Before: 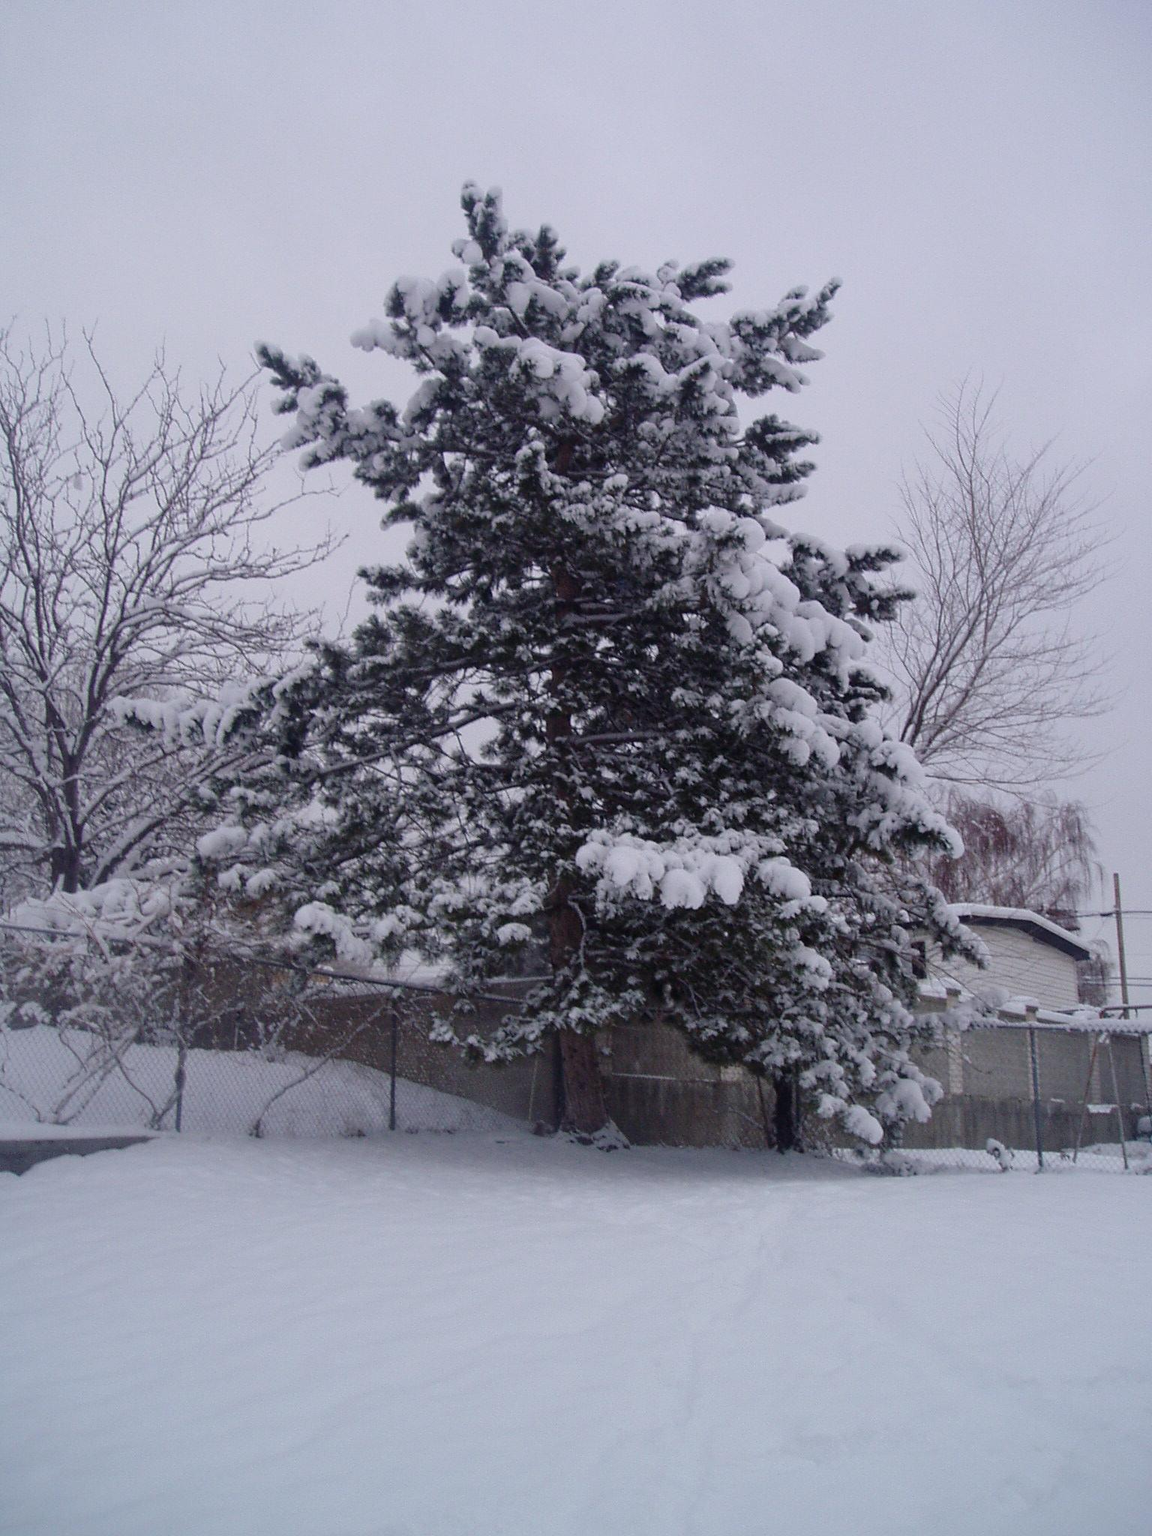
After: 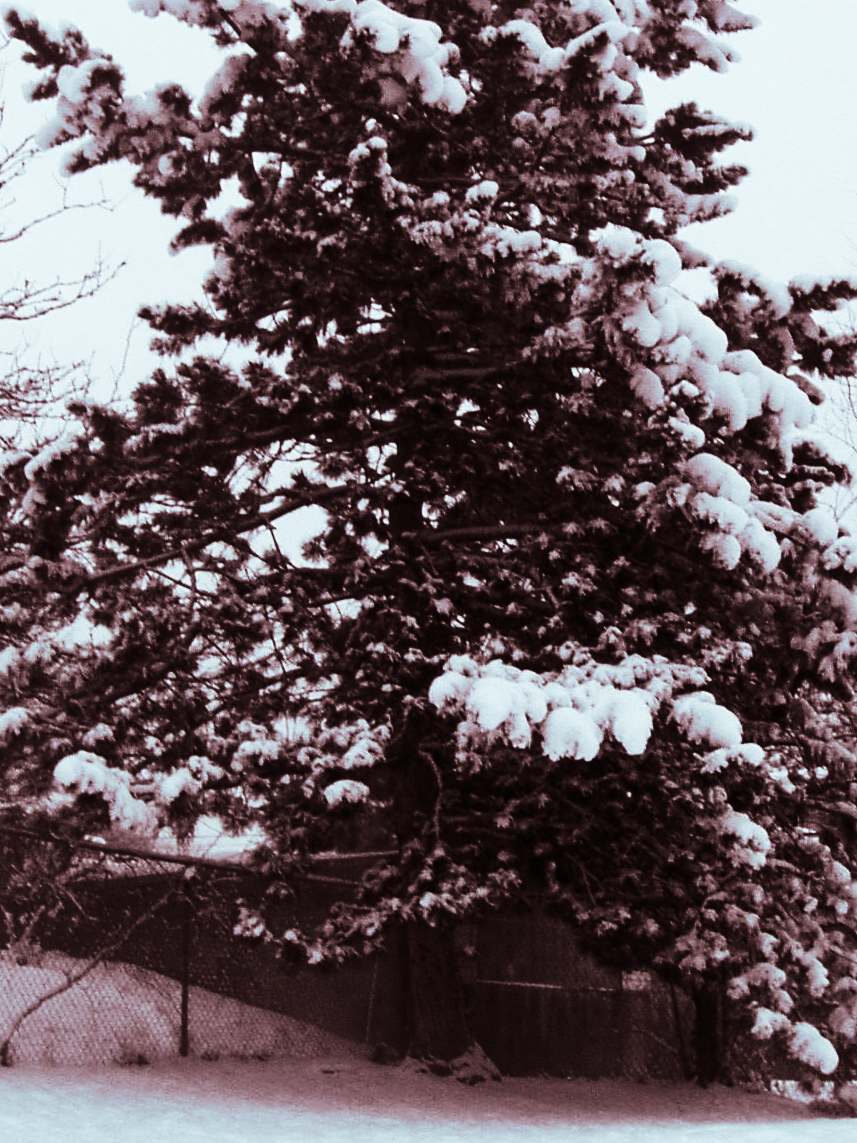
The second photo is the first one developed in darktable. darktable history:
contrast brightness saturation: contrast 0.5, saturation -0.1
crop and rotate: left 22.13%, top 22.054%, right 22.026%, bottom 22.102%
split-toning: shadows › saturation 0.3, highlights › hue 180°, highlights › saturation 0.3, compress 0%
